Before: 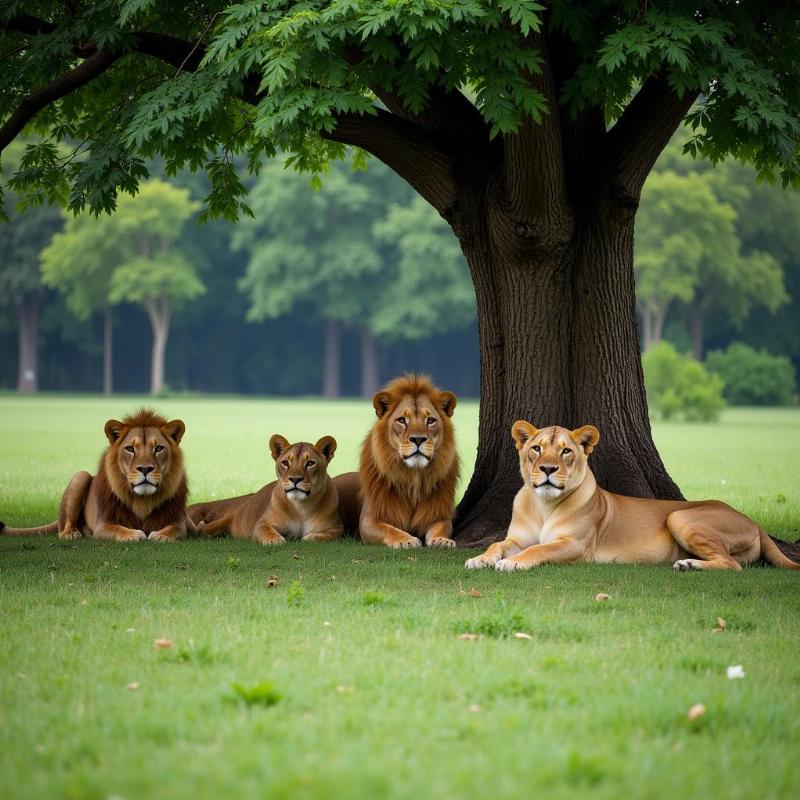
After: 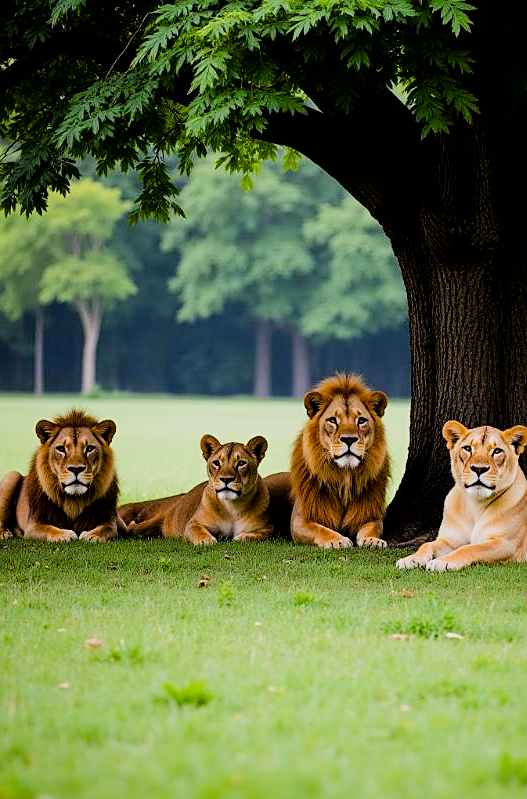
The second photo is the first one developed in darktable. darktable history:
color balance rgb: power › luminance 0.771%, power › chroma 0.403%, power › hue 34.02°, highlights gain › chroma 2.035%, highlights gain › hue 287.7°, linear chroma grading › global chroma 15.559%, perceptual saturation grading › global saturation 0.163%, perceptual saturation grading › highlights -15.44%, perceptual saturation grading › shadows 24.199%, perceptual brilliance grading › mid-tones 9.932%, perceptual brilliance grading › shadows 15.72%
crop and rotate: left 8.746%, right 25.274%
filmic rgb: black relative exposure -5.09 EV, white relative exposure 3.98 EV, hardness 2.89, contrast 1.396, highlights saturation mix -29.41%, iterations of high-quality reconstruction 0
sharpen: on, module defaults
